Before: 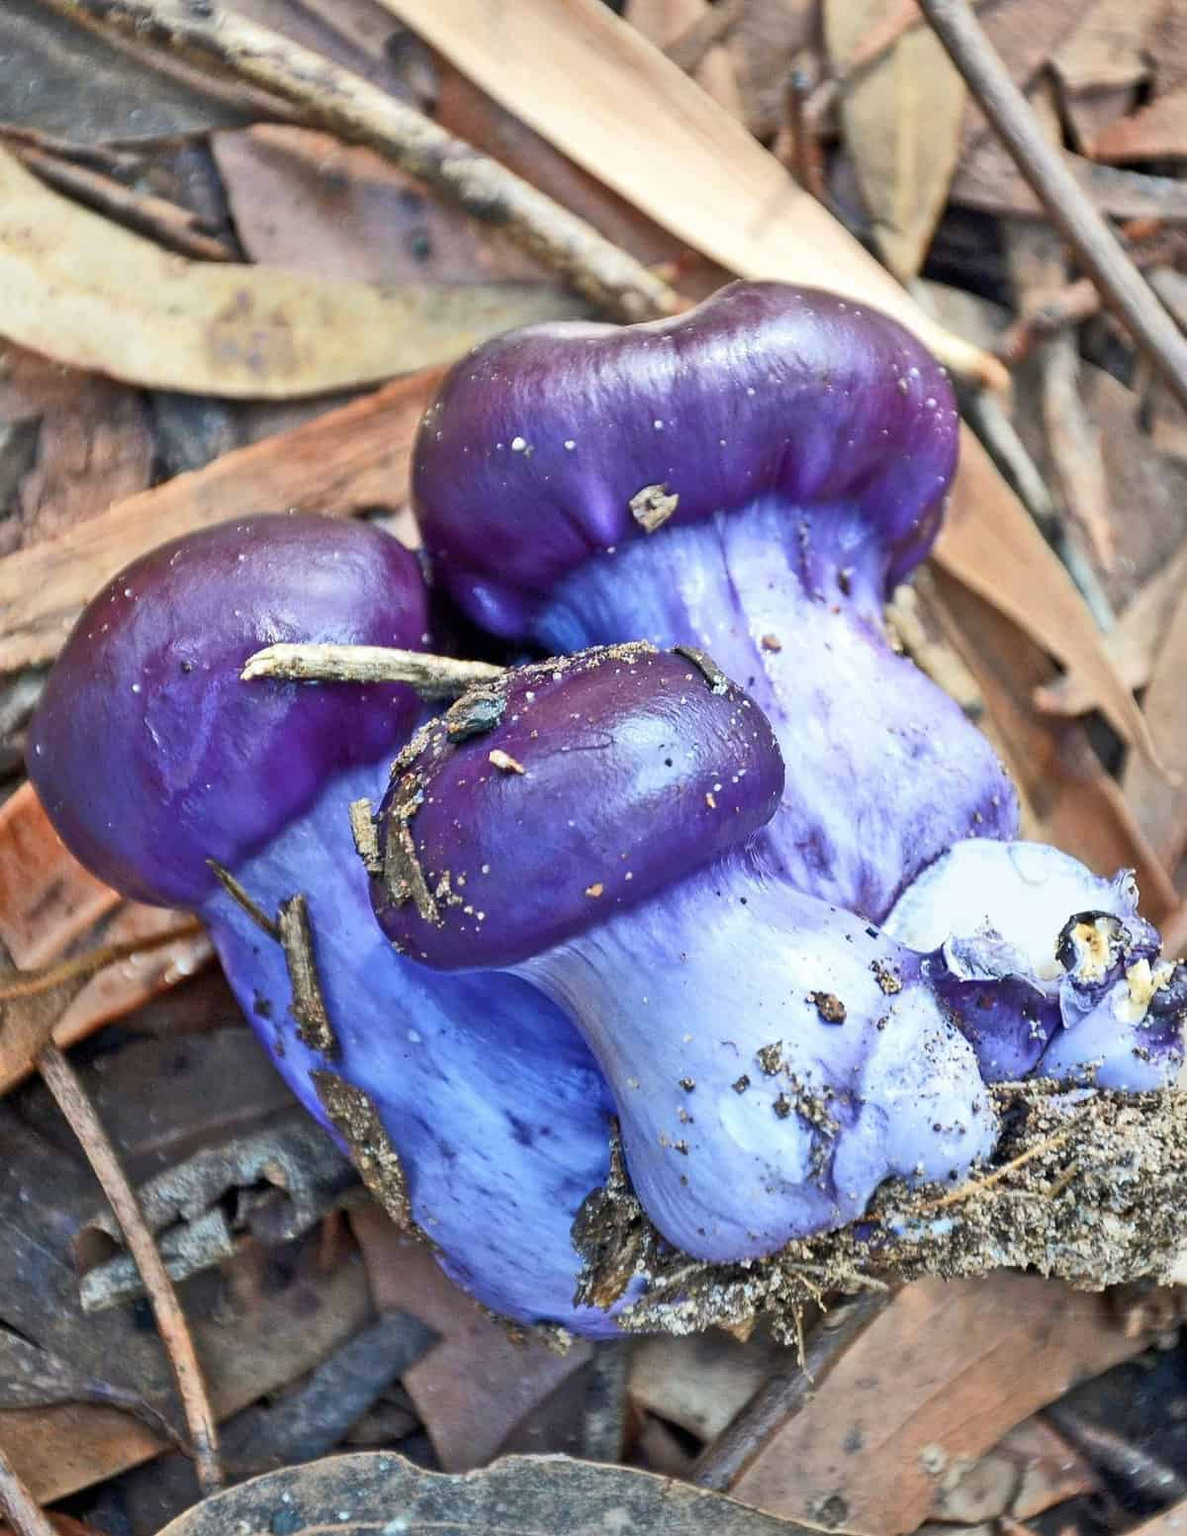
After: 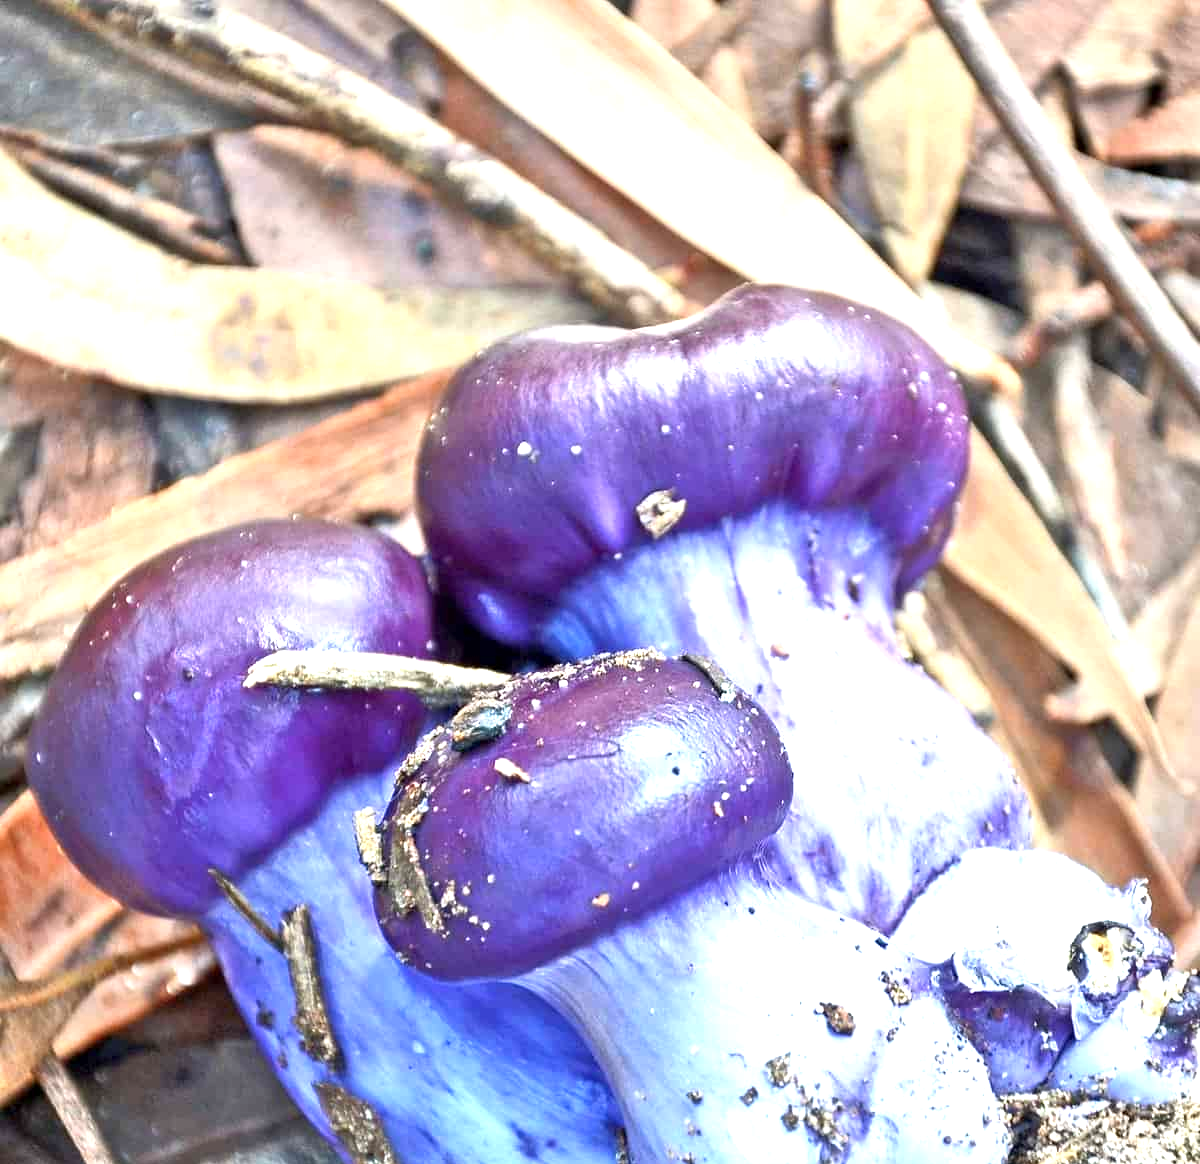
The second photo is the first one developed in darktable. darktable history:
crop: bottom 24.987%
exposure: black level correction 0.001, exposure 0.958 EV, compensate highlight preservation false
